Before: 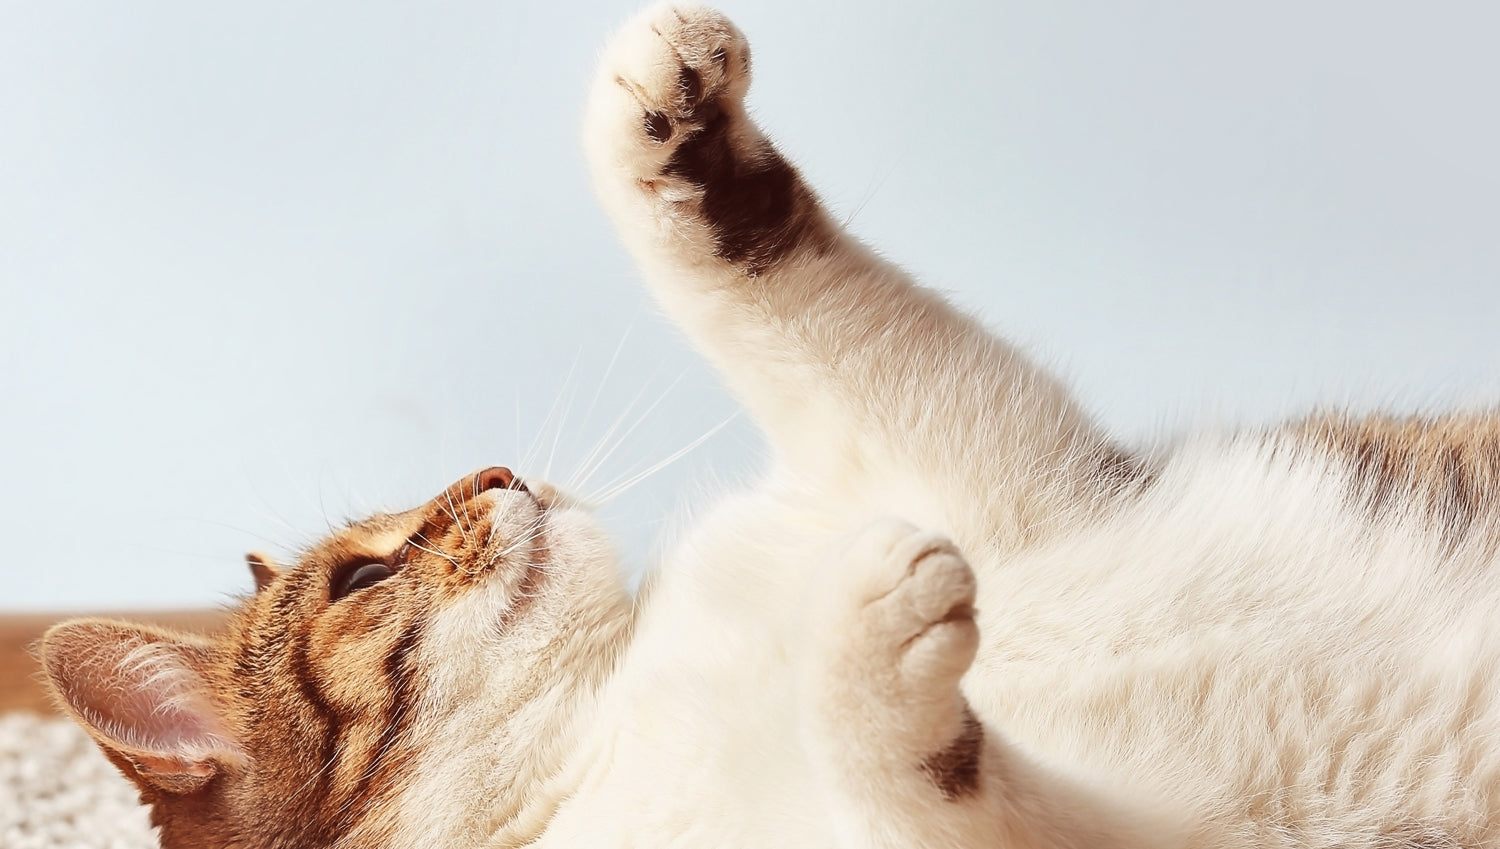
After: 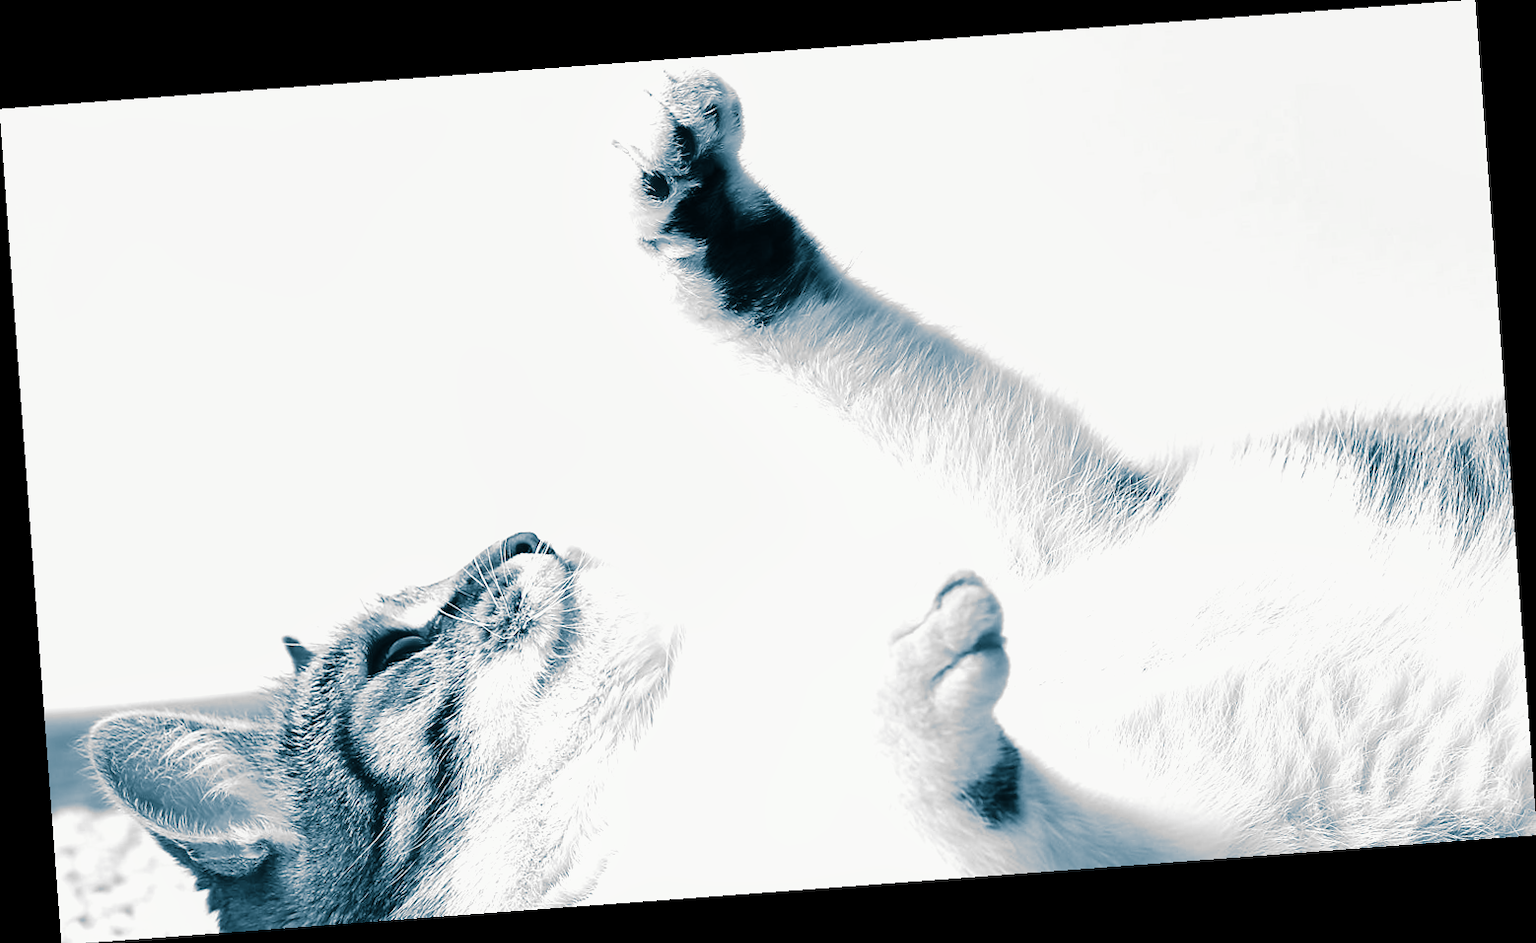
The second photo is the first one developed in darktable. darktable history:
split-toning: shadows › hue 212.4°, balance -70
rotate and perspective: rotation -4.25°, automatic cropping off
monochrome: a -35.87, b 49.73, size 1.7
fill light: exposure -2 EV, width 8.6
levels: levels [0, 0.43, 0.859]
